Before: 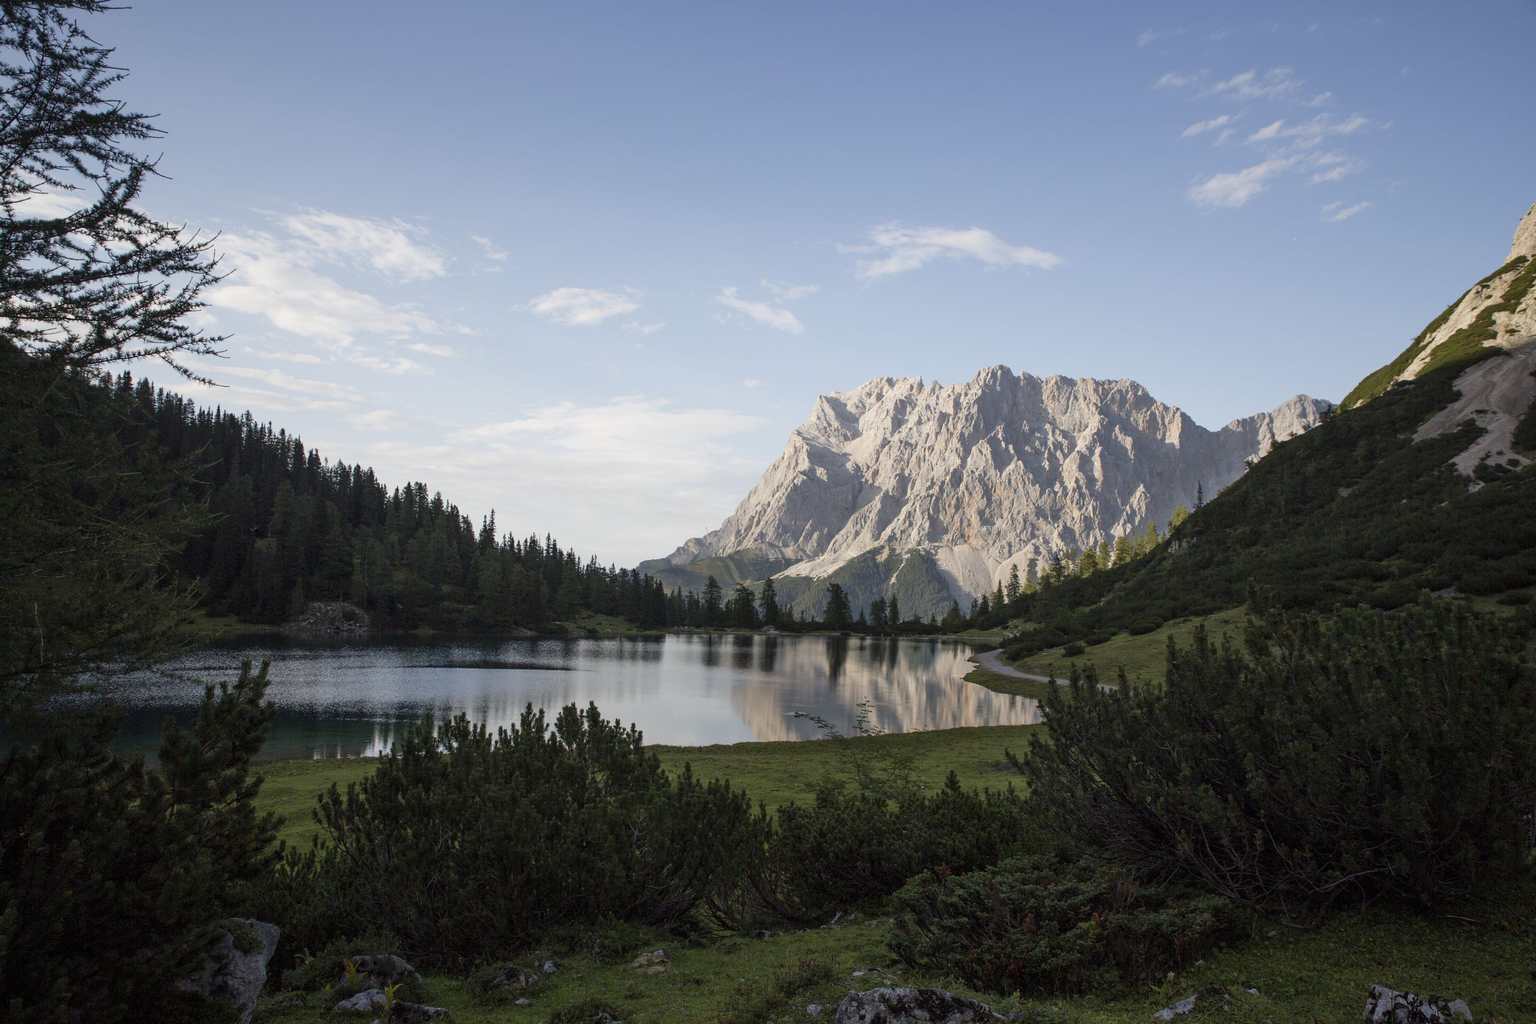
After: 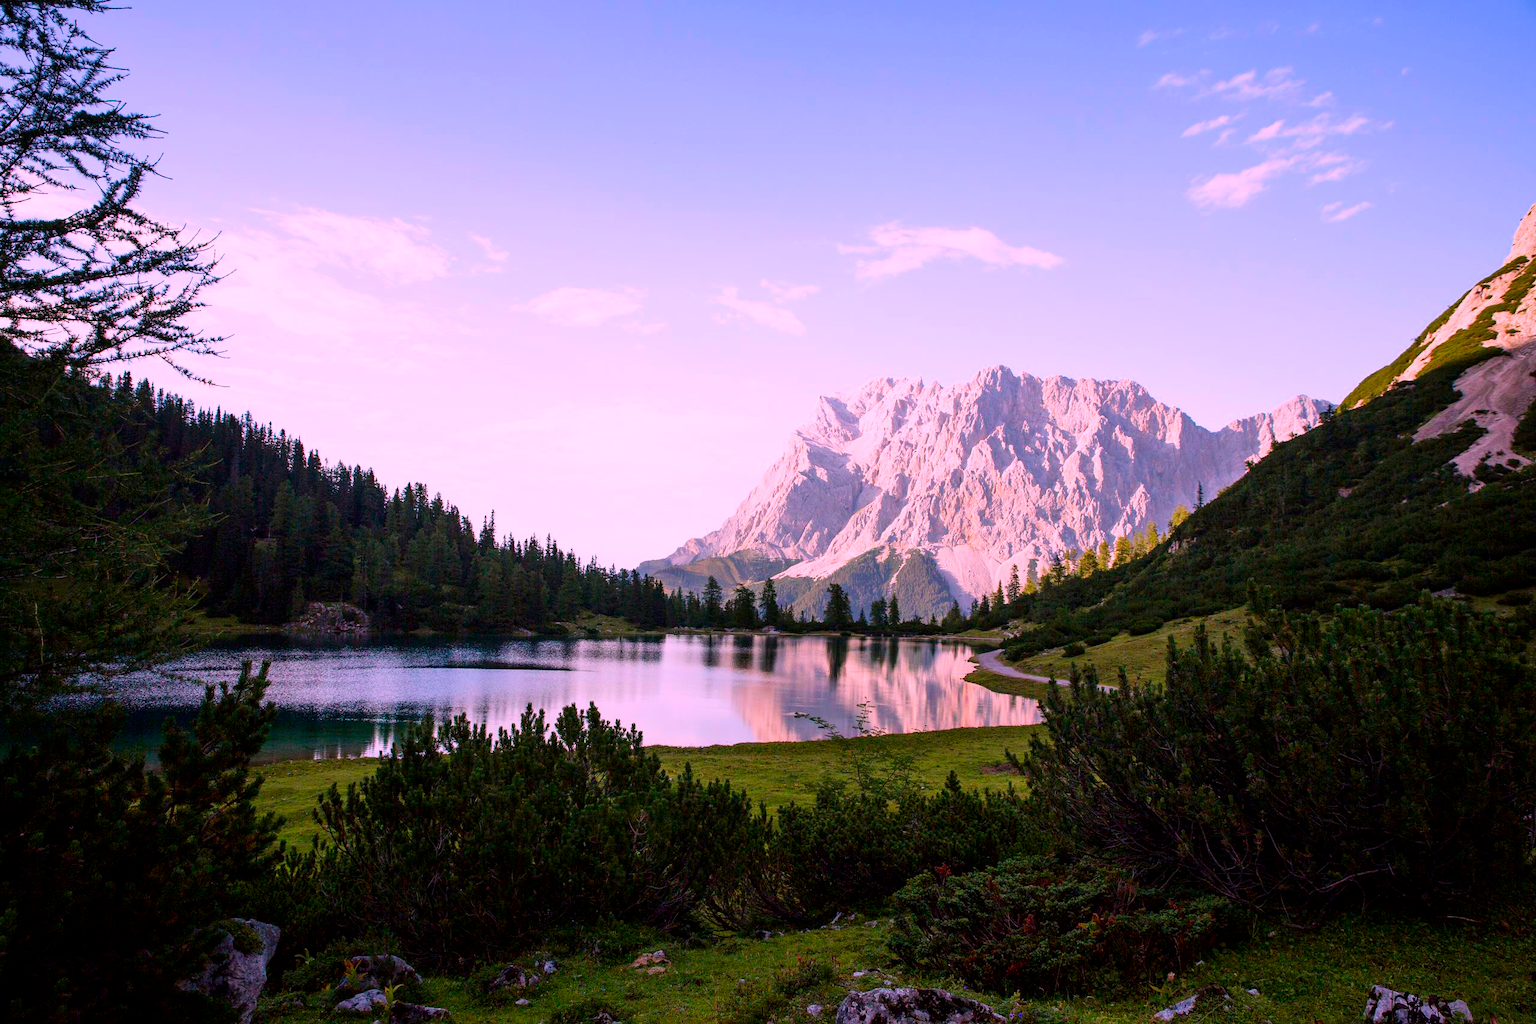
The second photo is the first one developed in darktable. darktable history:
filmic rgb: black relative exposure -7.98 EV, white relative exposure 4 EV, threshold 5.99 EV, hardness 4.21, enable highlight reconstruction true
color correction: highlights a* 19.27, highlights b* -11.36, saturation 1.64
exposure: exposure 1.216 EV, compensate highlight preservation false
contrast brightness saturation: contrast 0.068, brightness -0.132, saturation 0.062
